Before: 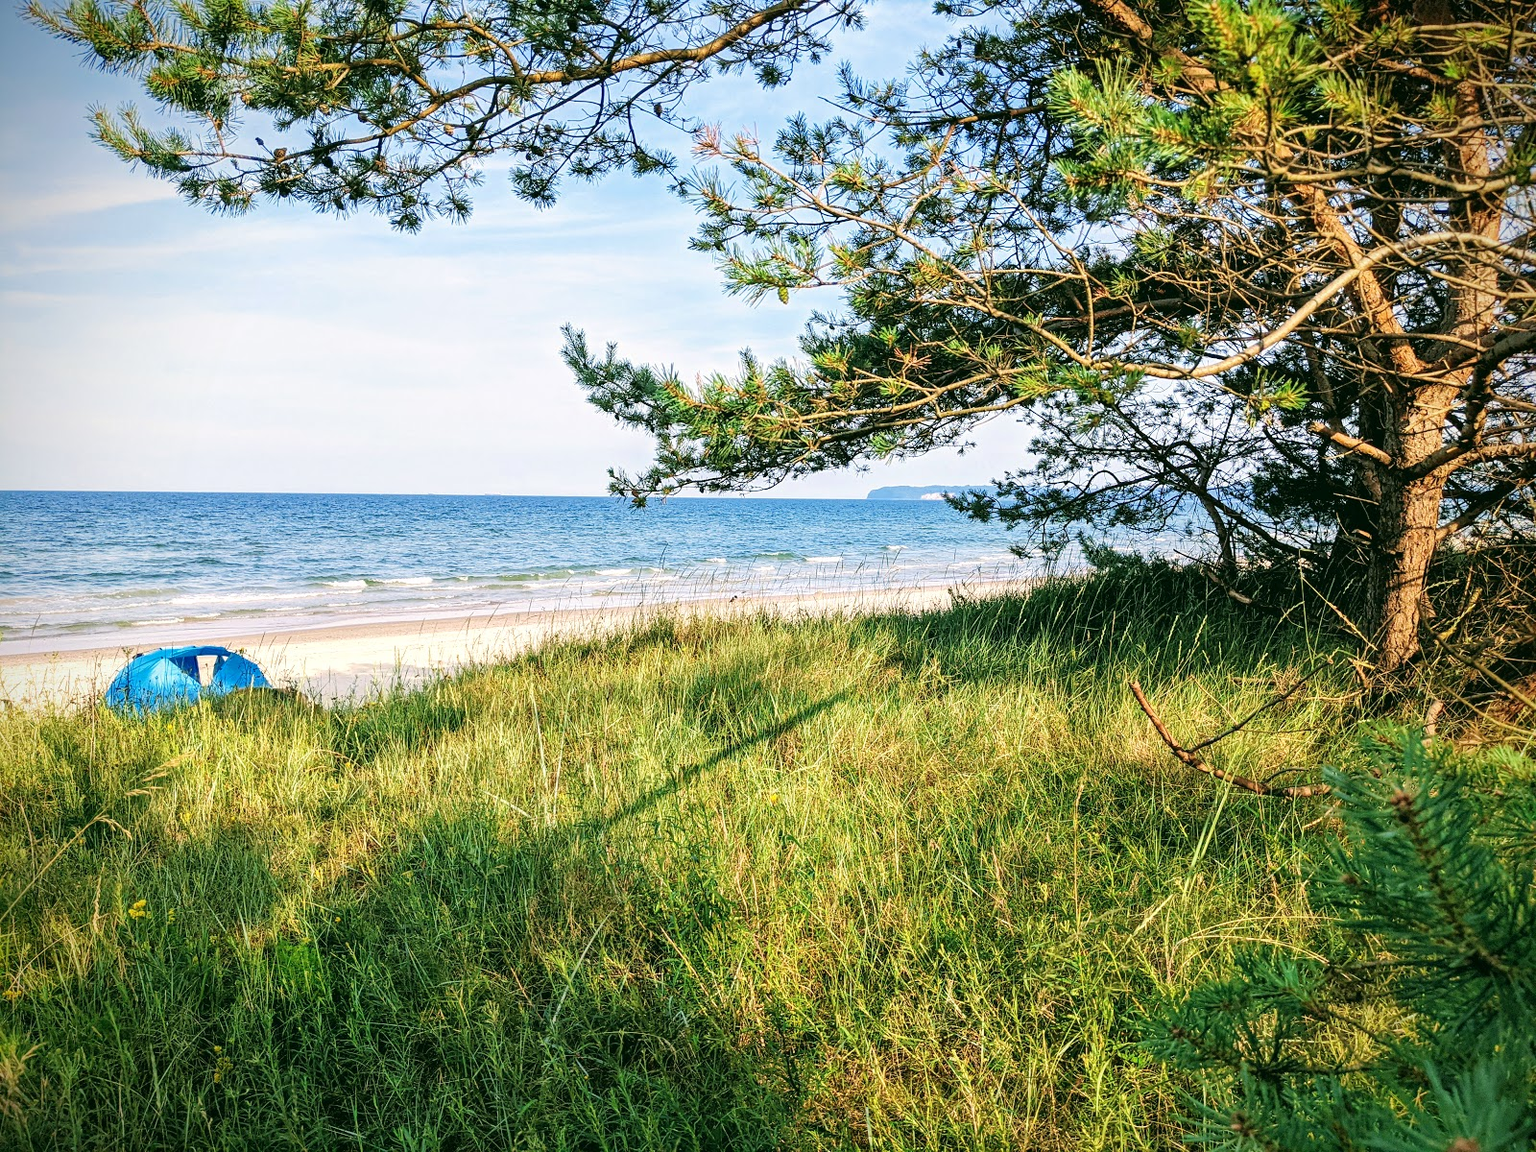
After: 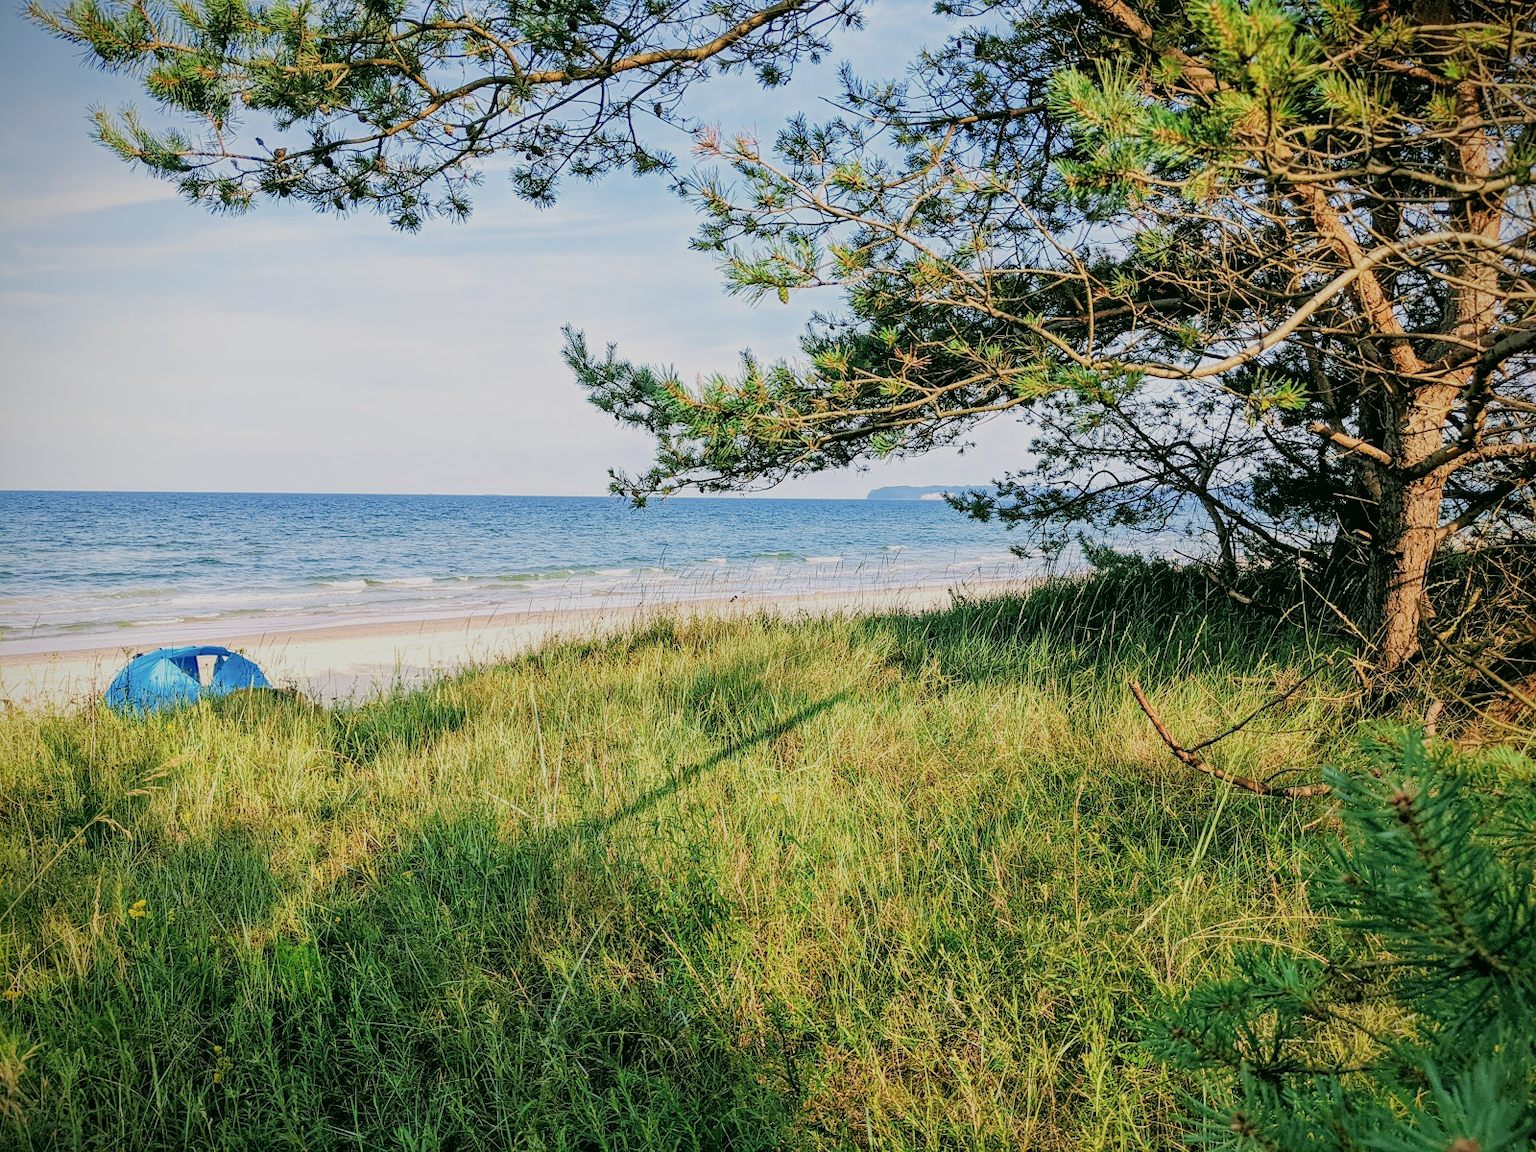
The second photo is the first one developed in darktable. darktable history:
filmic rgb: middle gray luminance 18.3%, black relative exposure -10.47 EV, white relative exposure 3.4 EV, threshold 5.98 EV, target black luminance 0%, hardness 6.06, latitude 98.07%, contrast 0.837, shadows ↔ highlights balance 0.662%, enable highlight reconstruction true
